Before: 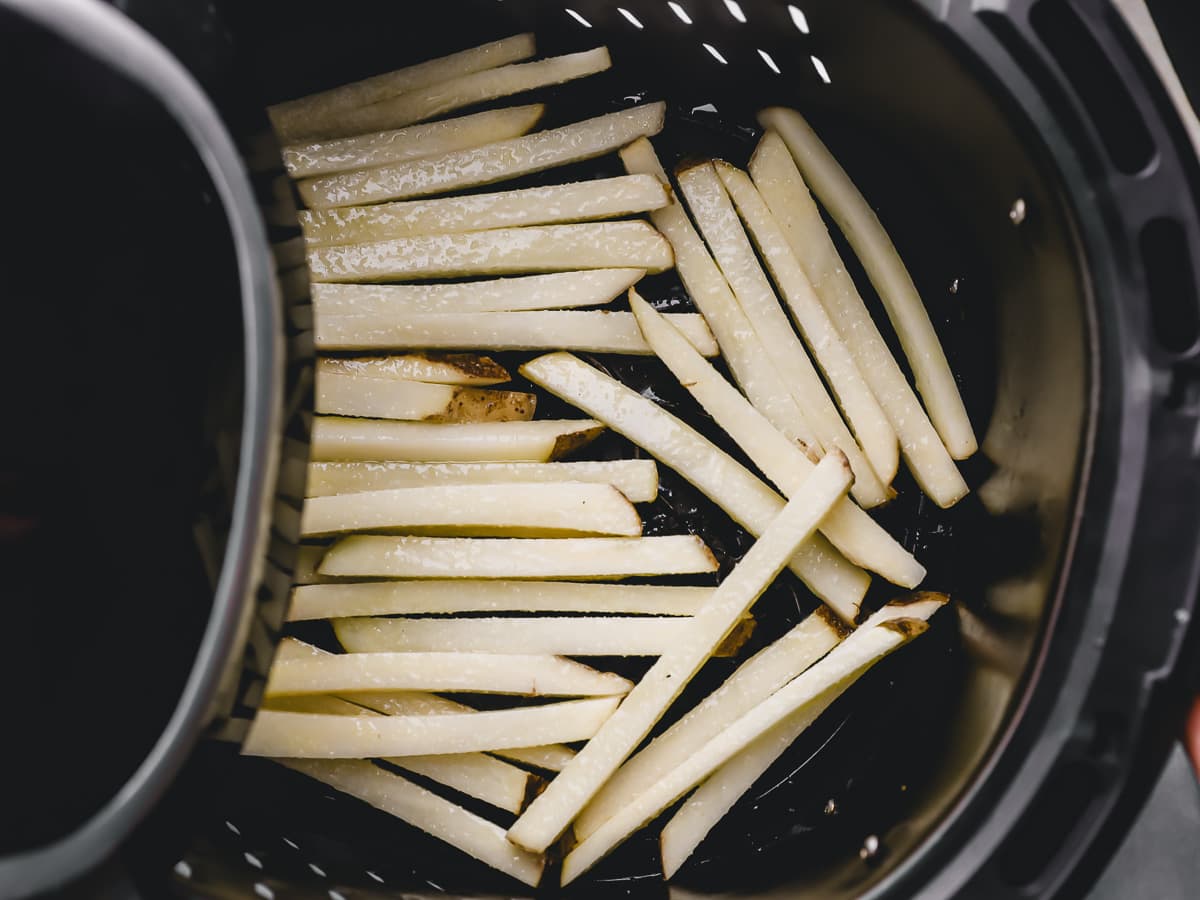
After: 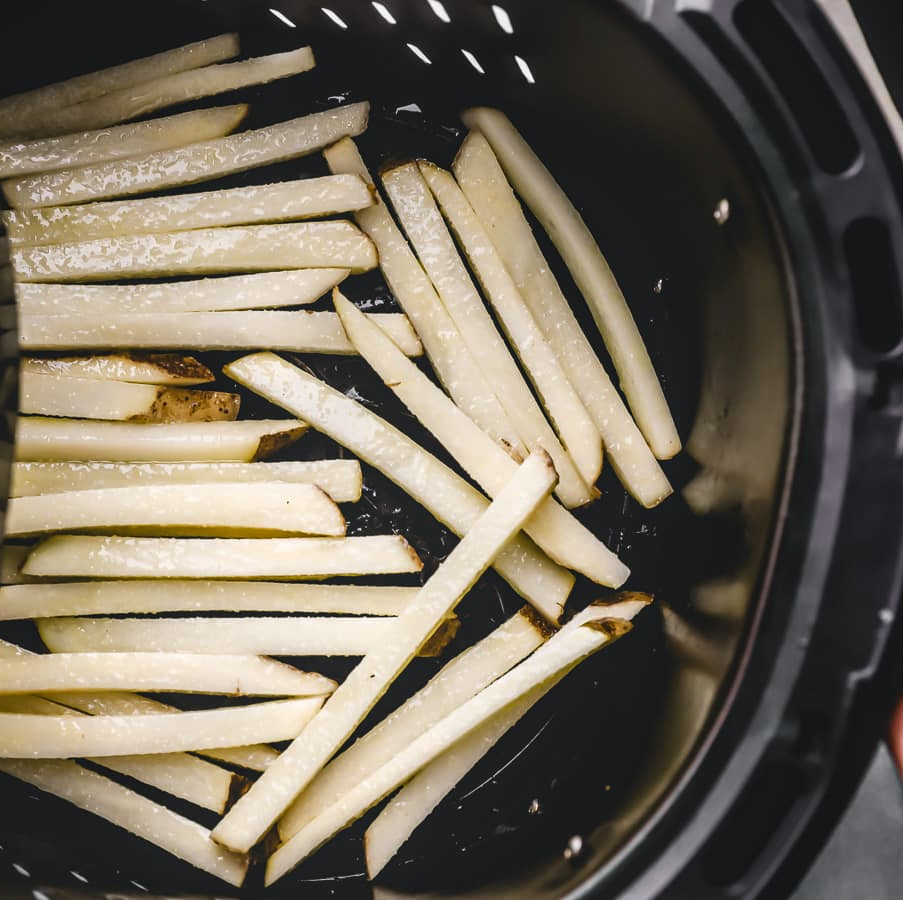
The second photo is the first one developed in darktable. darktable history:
crop and rotate: left 24.723%
local contrast: detail 109%
tone equalizer: -8 EV -0.433 EV, -7 EV -0.365 EV, -6 EV -0.307 EV, -5 EV -0.19 EV, -3 EV 0.21 EV, -2 EV 0.362 EV, -1 EV 0.399 EV, +0 EV 0.434 EV, edges refinement/feathering 500, mask exposure compensation -1.57 EV, preserve details no
